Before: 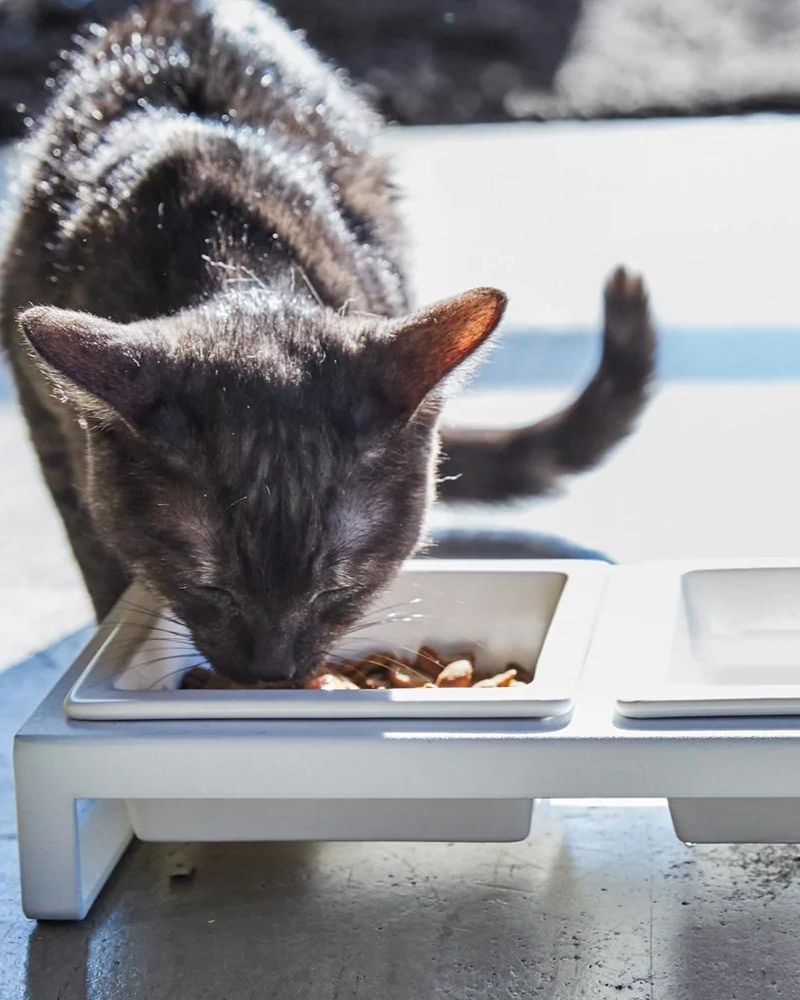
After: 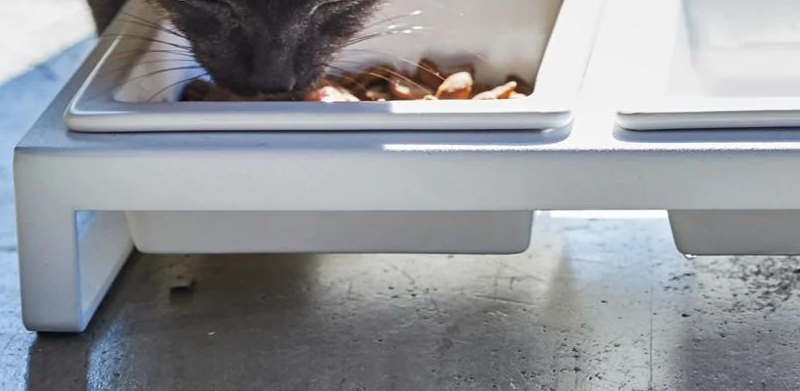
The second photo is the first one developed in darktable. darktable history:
crop and rotate: top 58.885%, bottom 1.944%
